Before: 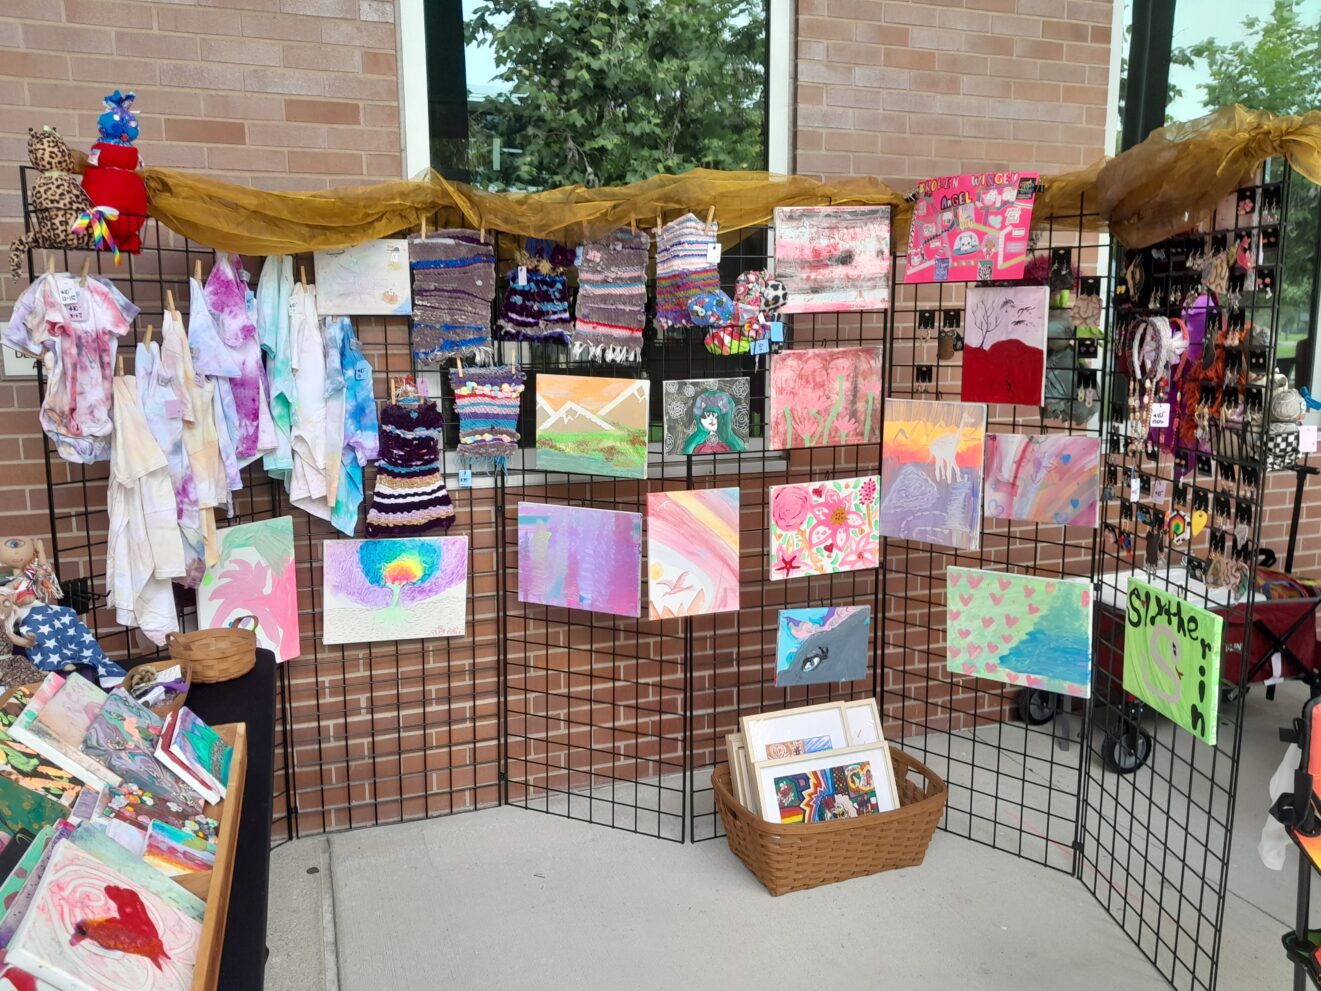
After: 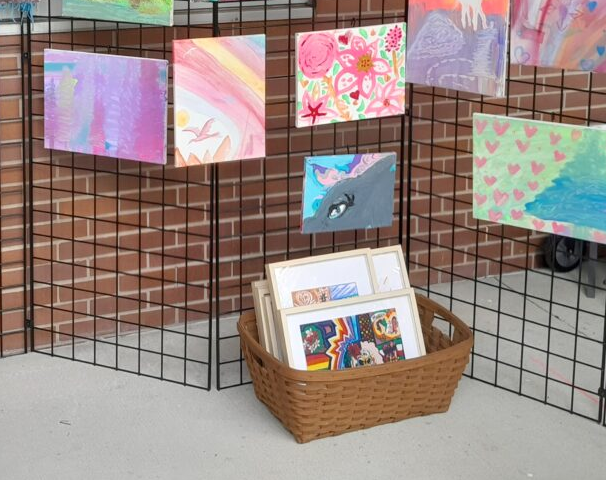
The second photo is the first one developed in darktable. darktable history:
crop: left 35.919%, top 45.719%, right 18.182%, bottom 5.83%
